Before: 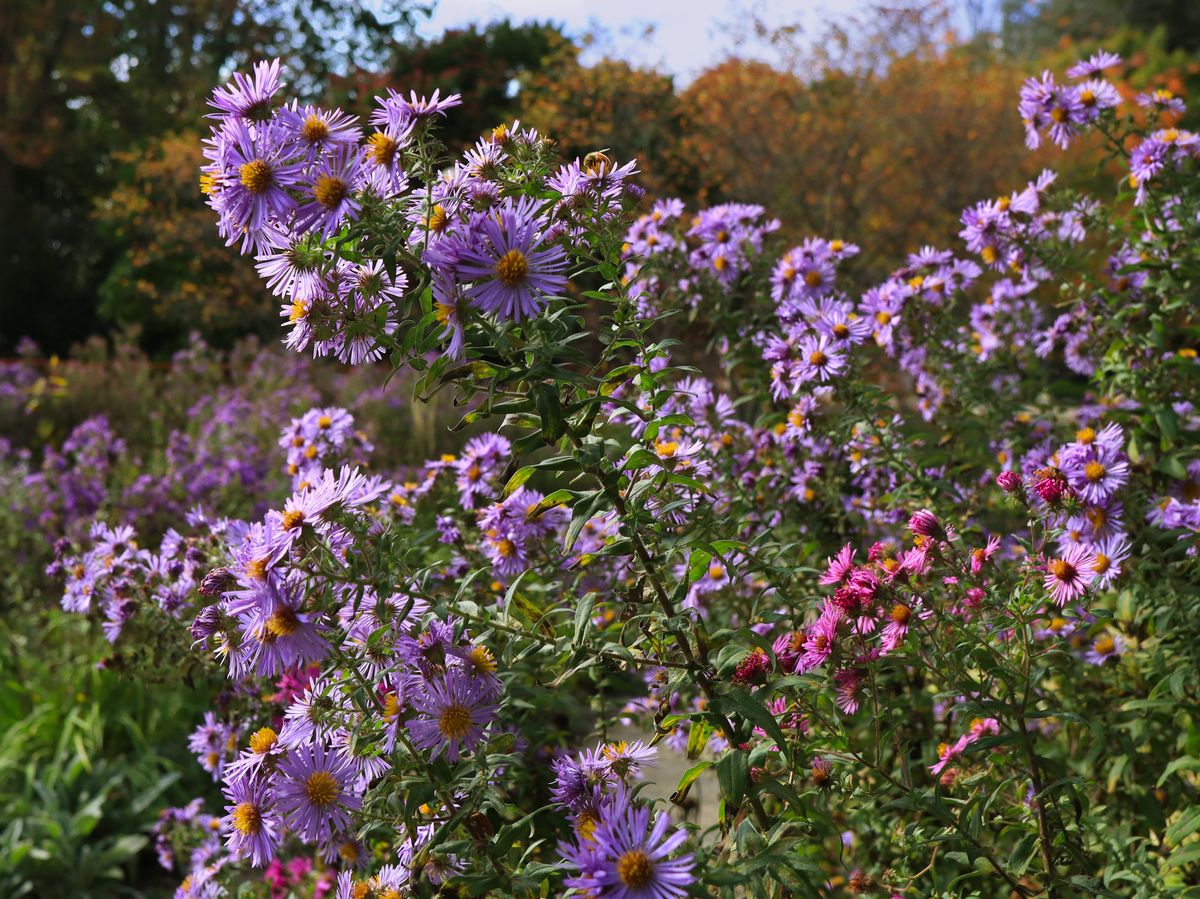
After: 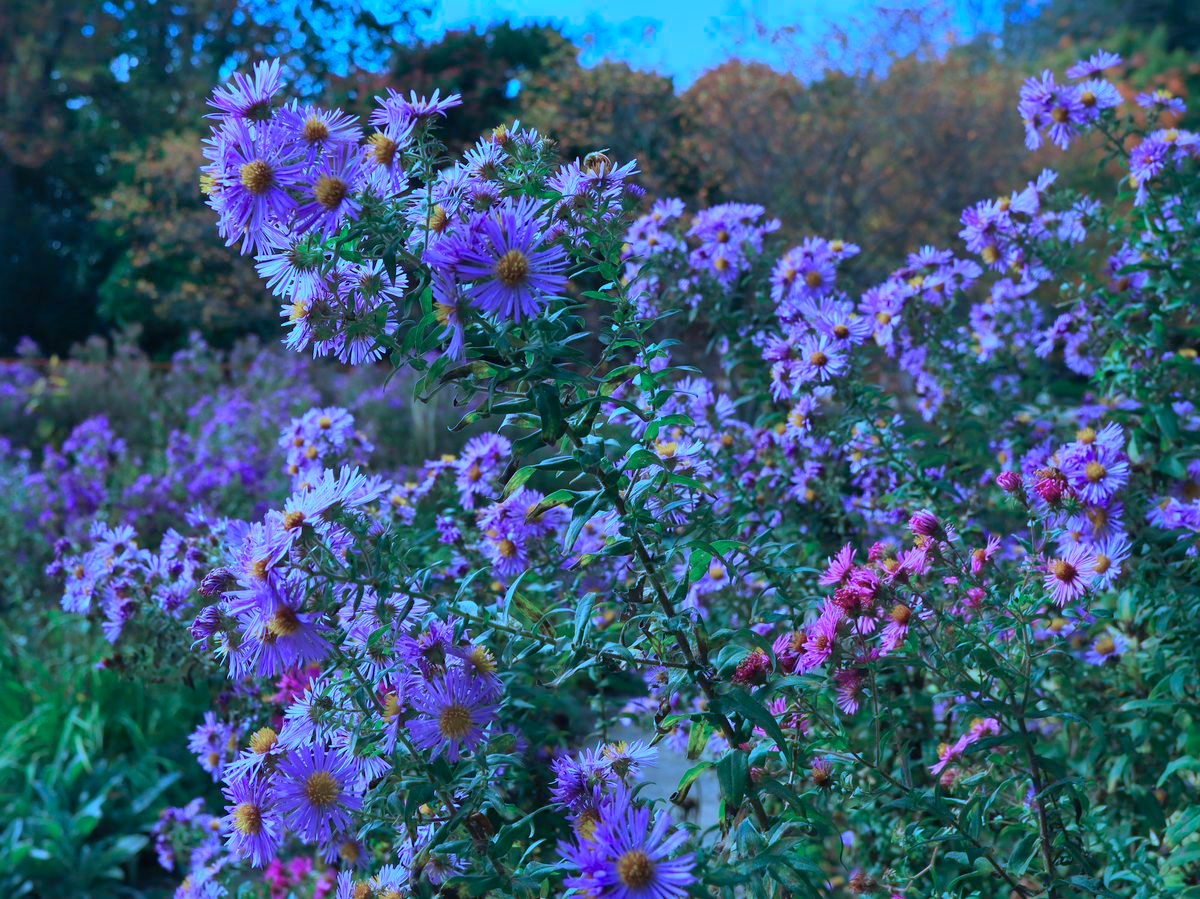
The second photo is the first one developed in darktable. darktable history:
color calibration: illuminant as shot in camera, x 0.462, y 0.419, temperature 2651.64 K
shadows and highlights: on, module defaults
